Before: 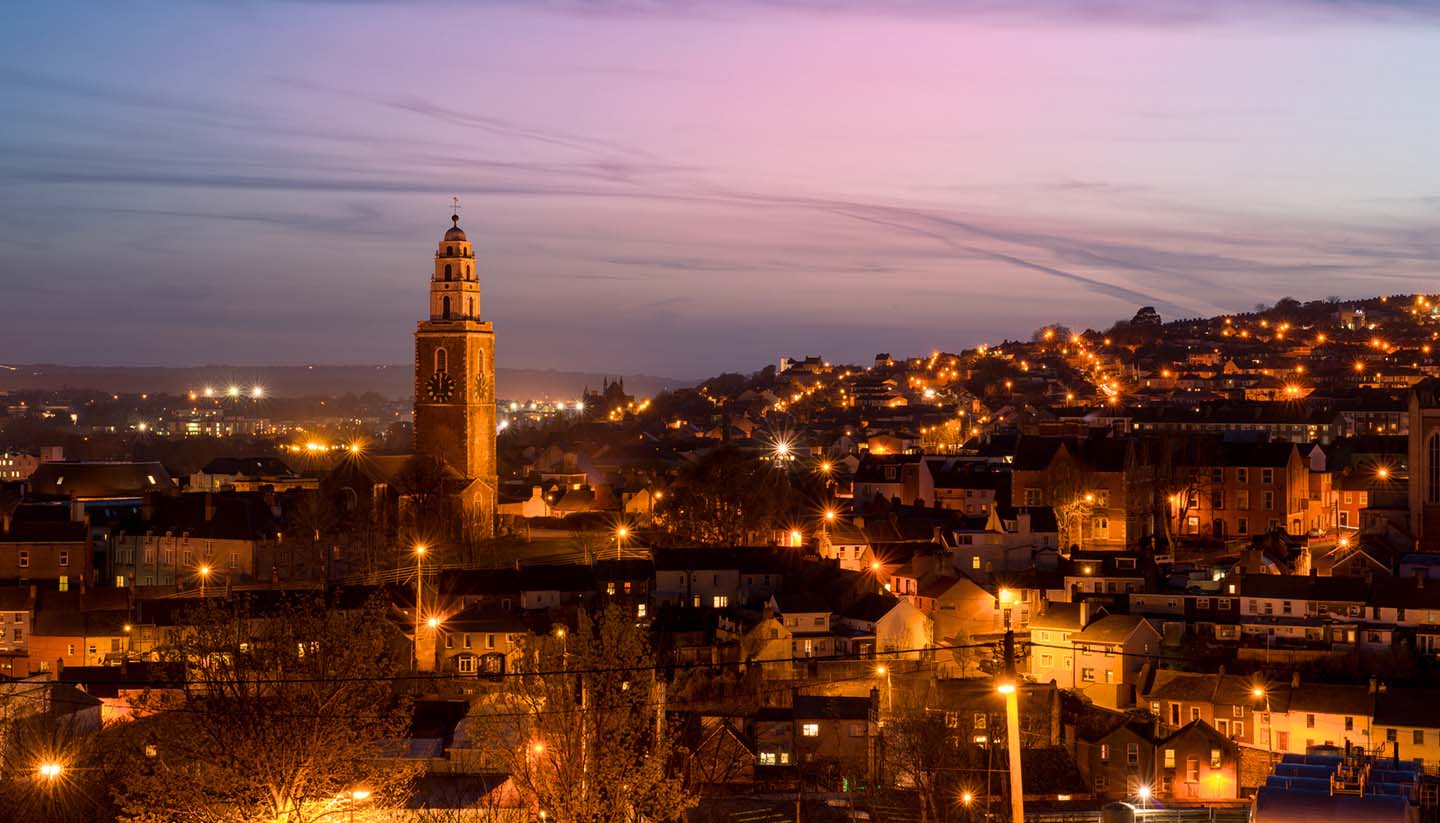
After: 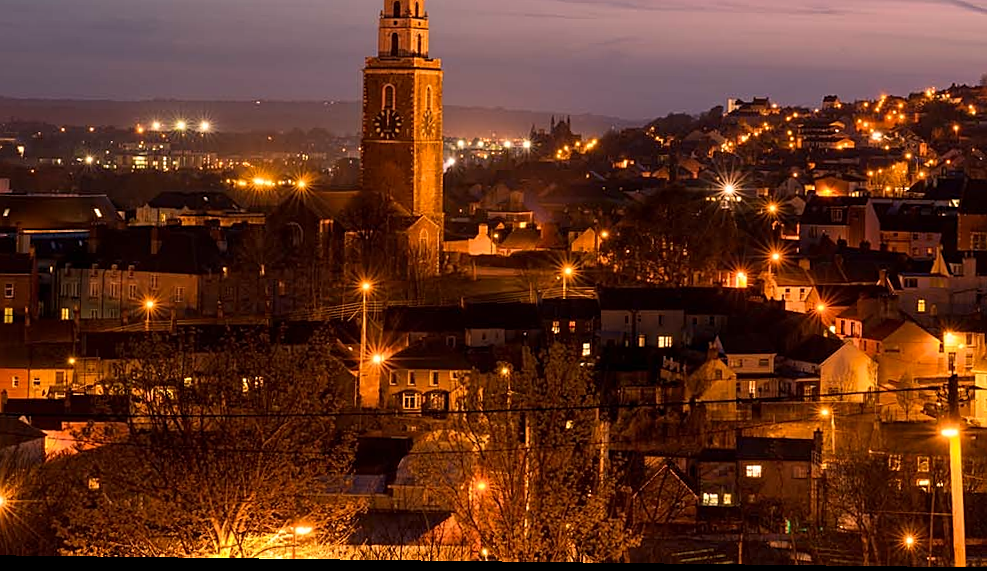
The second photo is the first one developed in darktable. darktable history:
sharpen: on, module defaults
color correction: highlights a* 5.94, highlights b* 4.85
crop and rotate: angle -0.707°, left 4.04%, top 32.063%, right 27.839%
